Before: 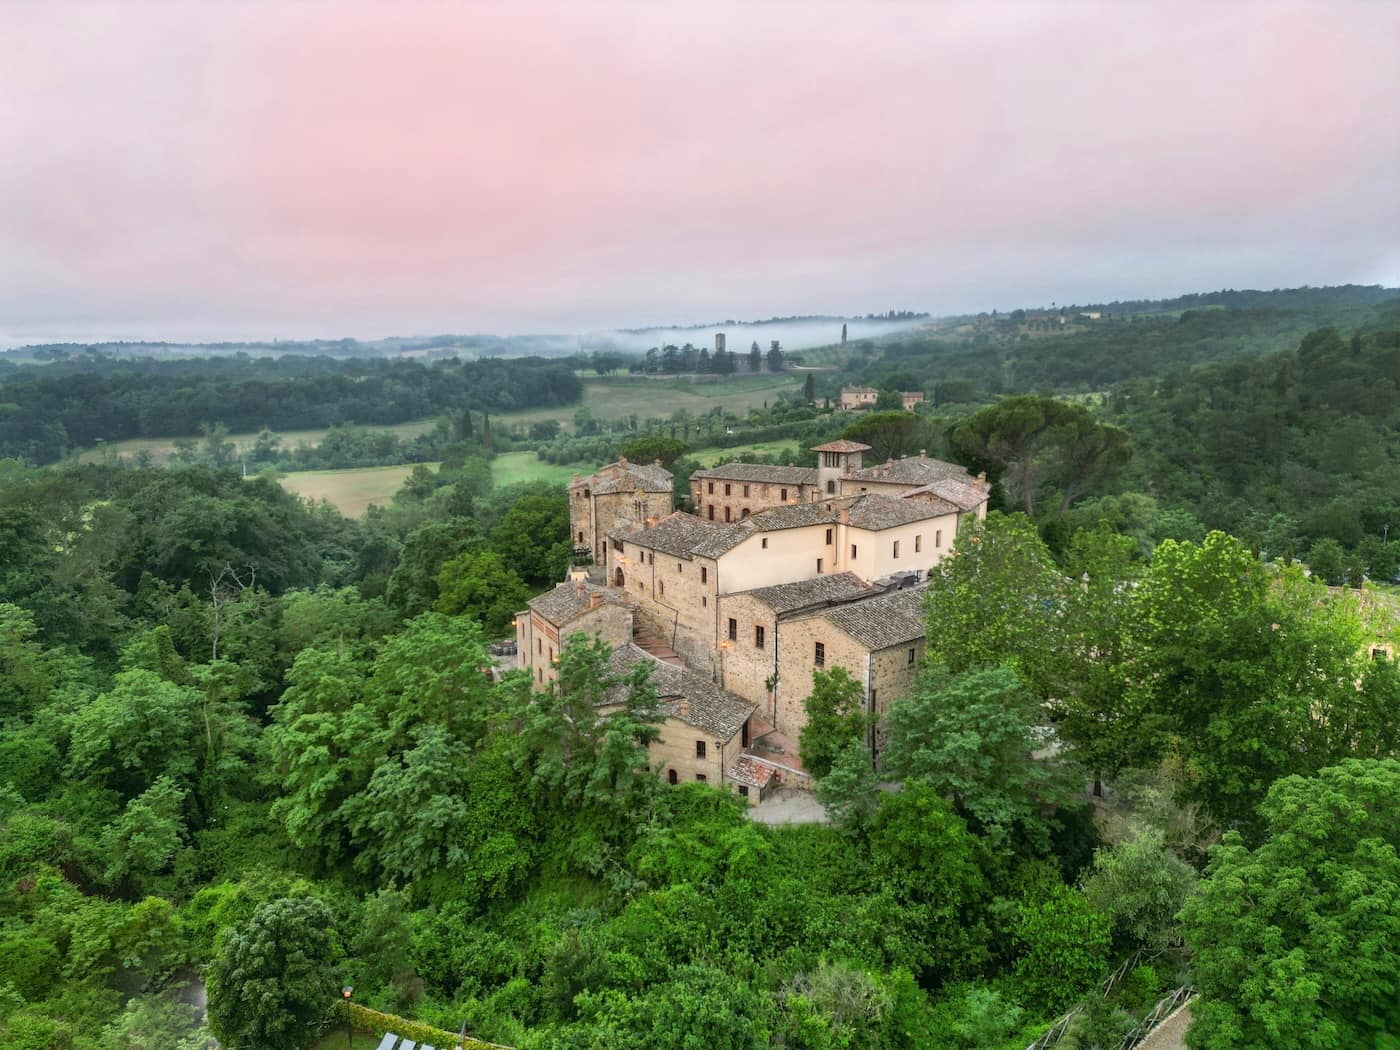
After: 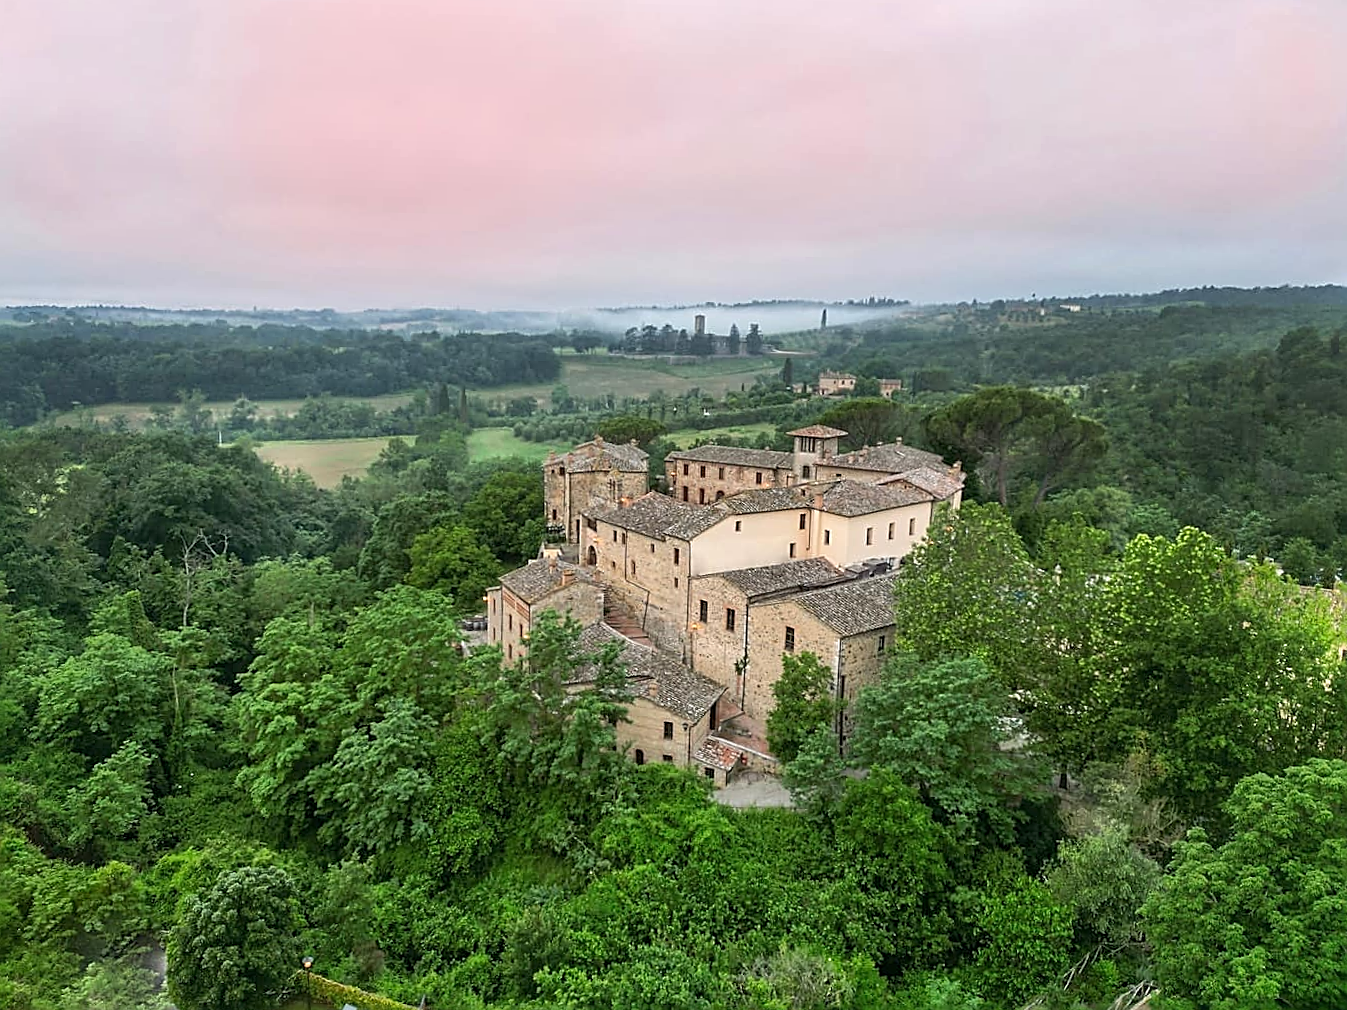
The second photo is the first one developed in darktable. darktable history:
crop and rotate: angle -1.69°
sharpen: amount 1
